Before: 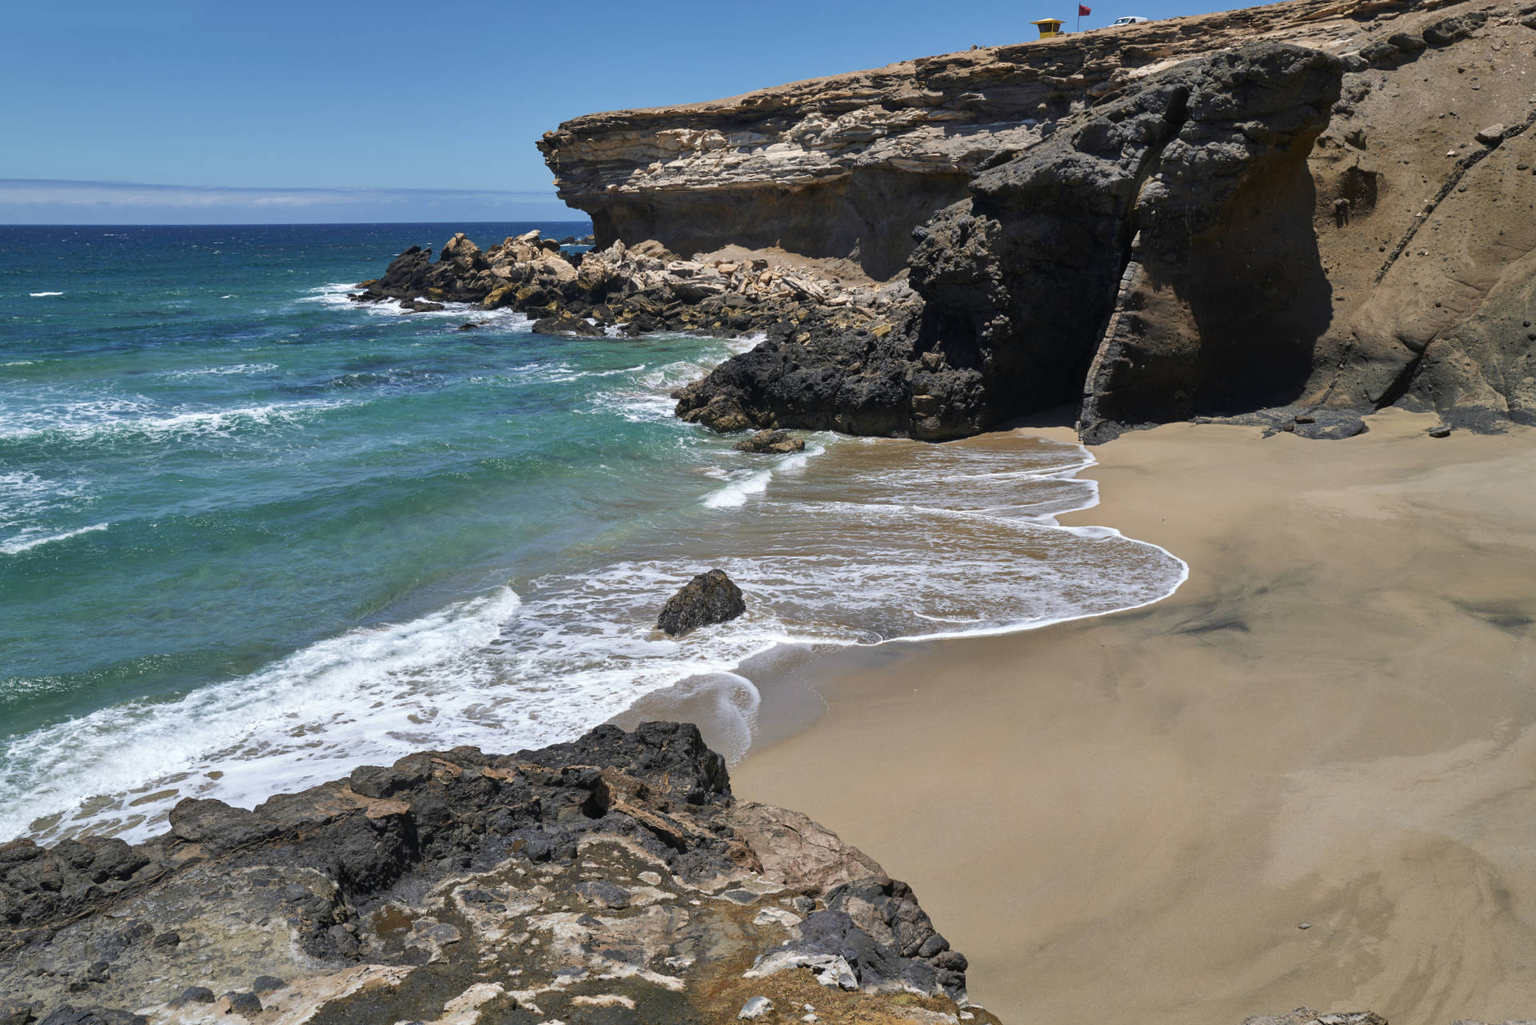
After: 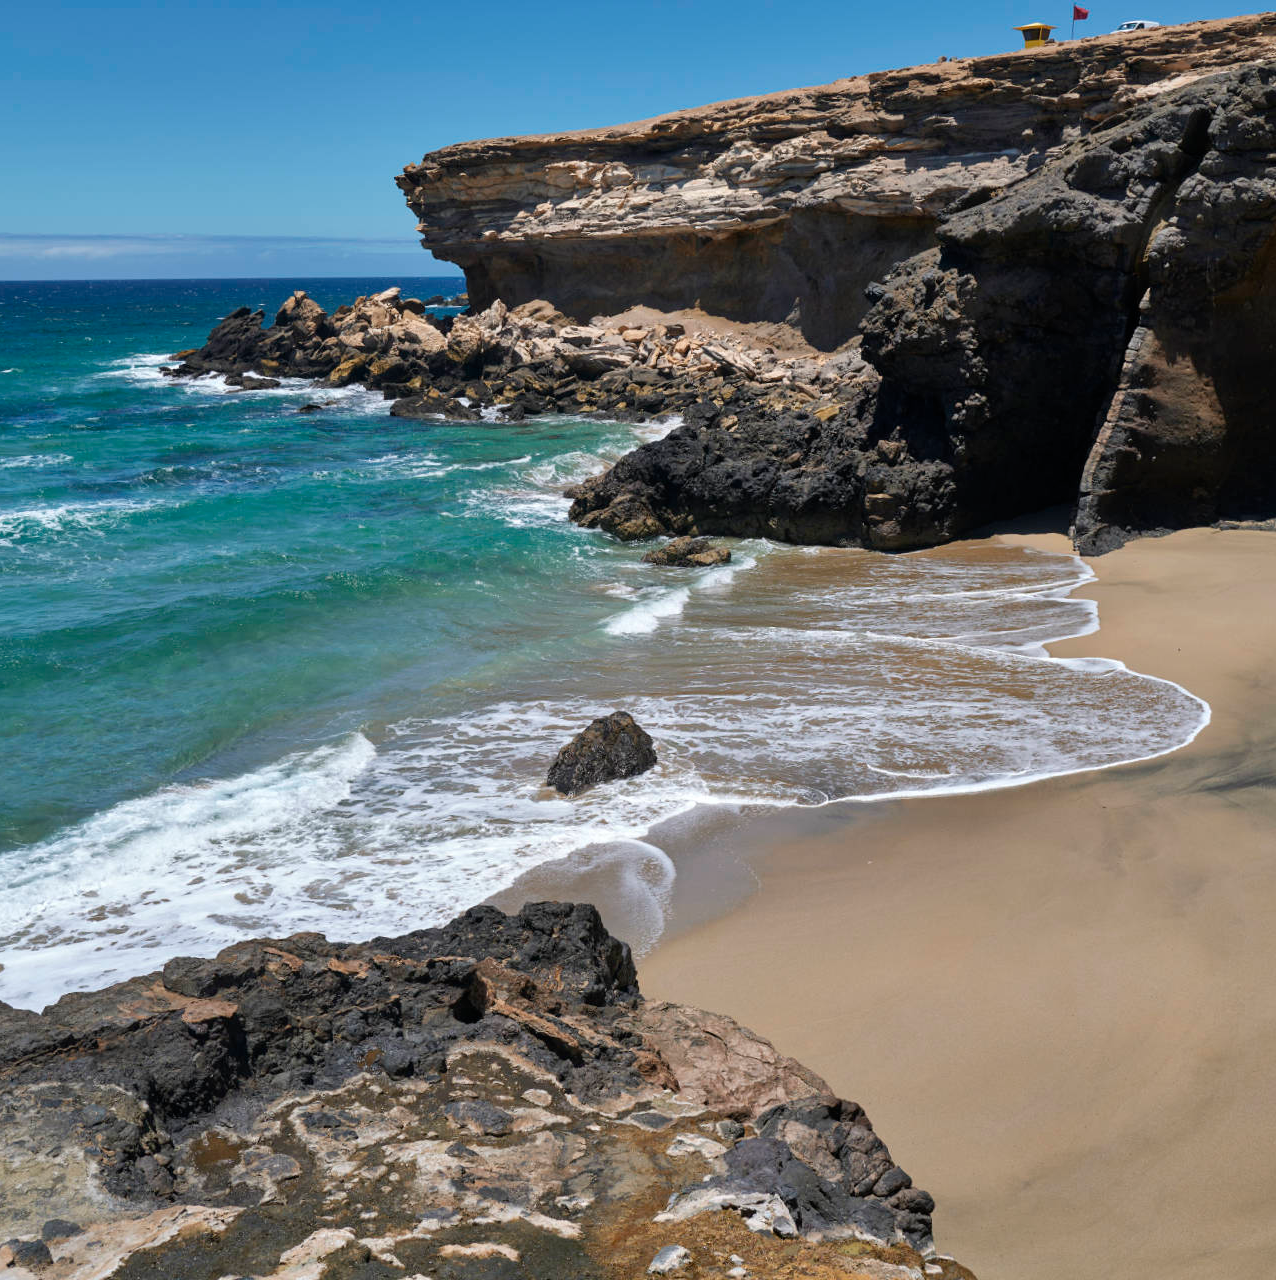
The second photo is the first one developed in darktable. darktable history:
crop and rotate: left 14.326%, right 19.181%
